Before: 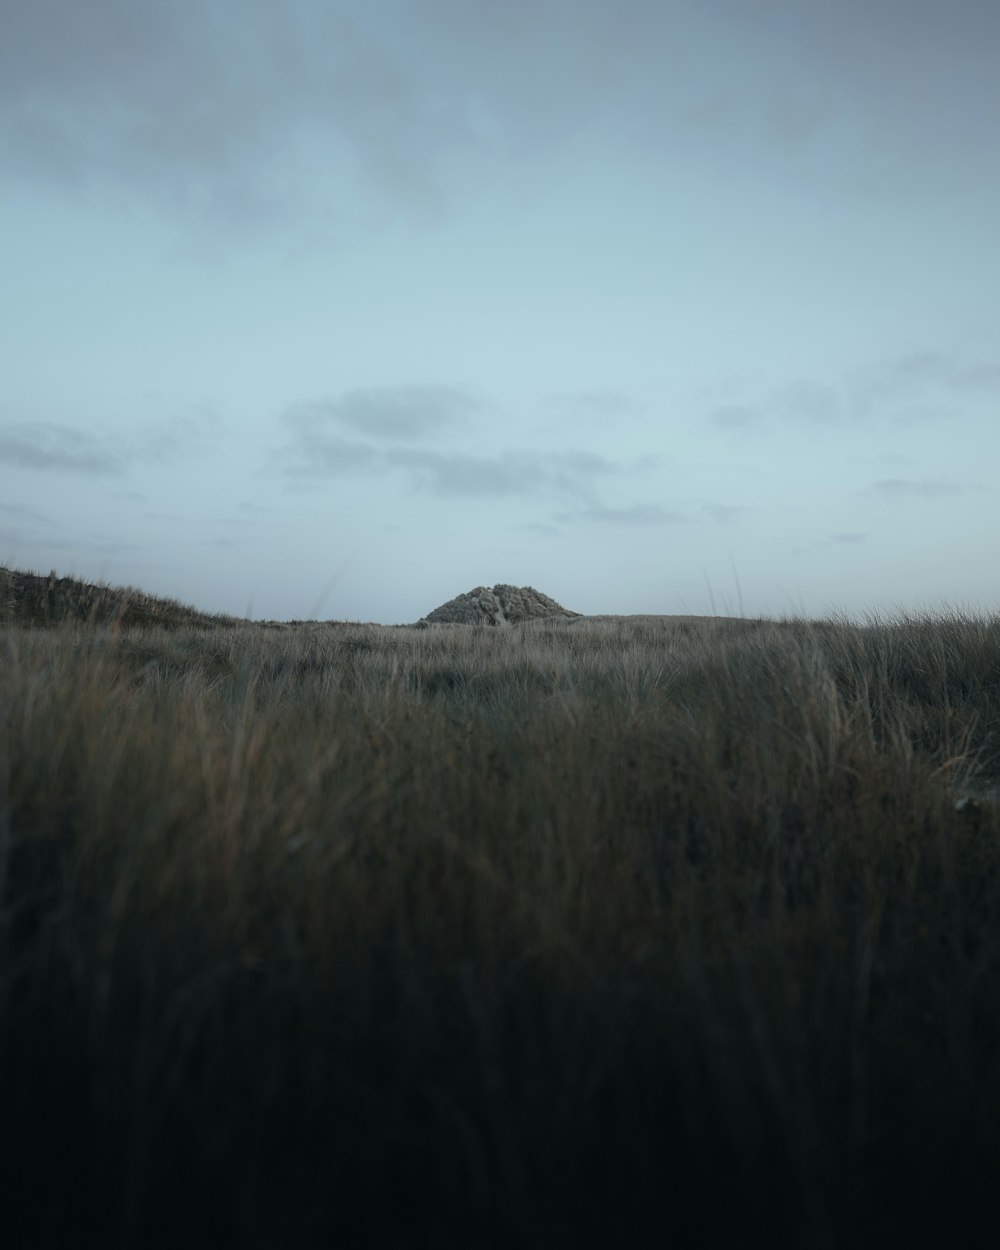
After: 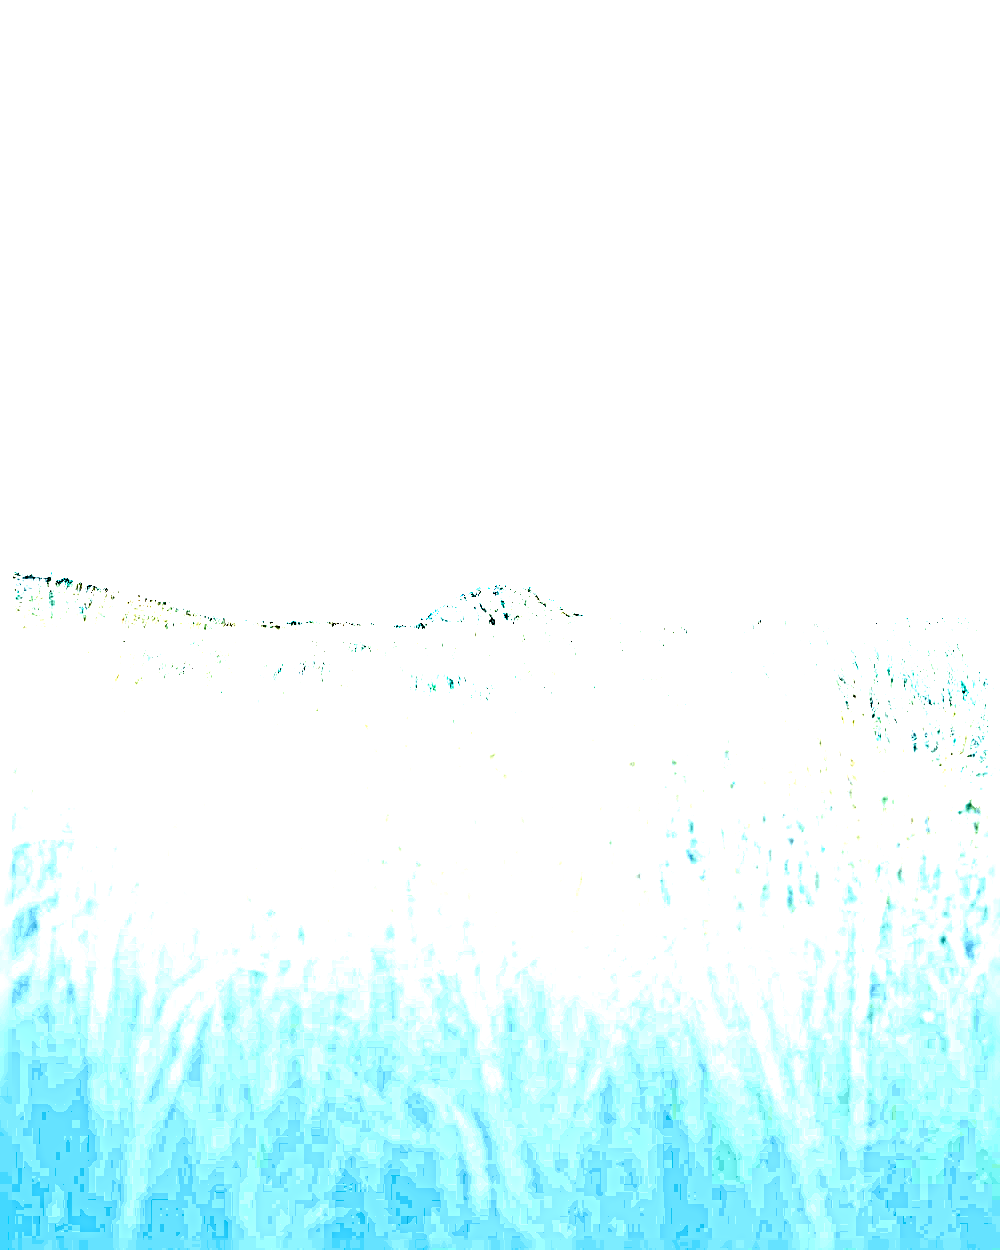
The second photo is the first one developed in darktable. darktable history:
exposure: exposure 7.908 EV, compensate highlight preservation false
color balance rgb: perceptual saturation grading › global saturation 35.825%, perceptual saturation grading › shadows 36.111%, global vibrance 40.401%
sharpen: radius 6.251, amount 1.813, threshold 0.174
